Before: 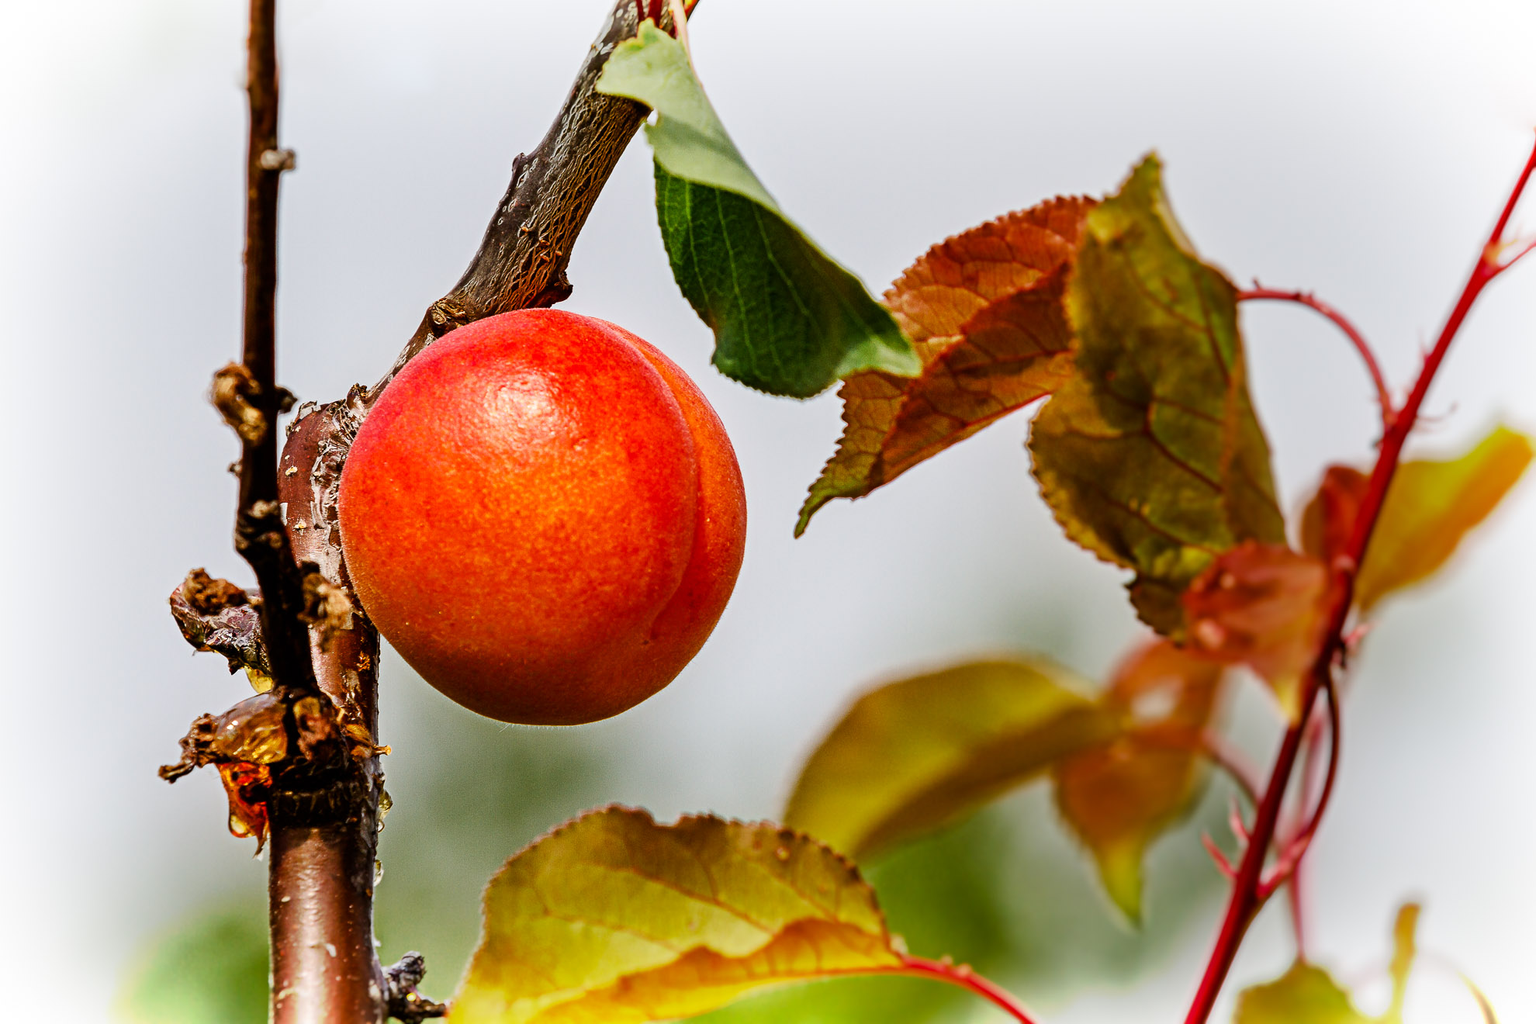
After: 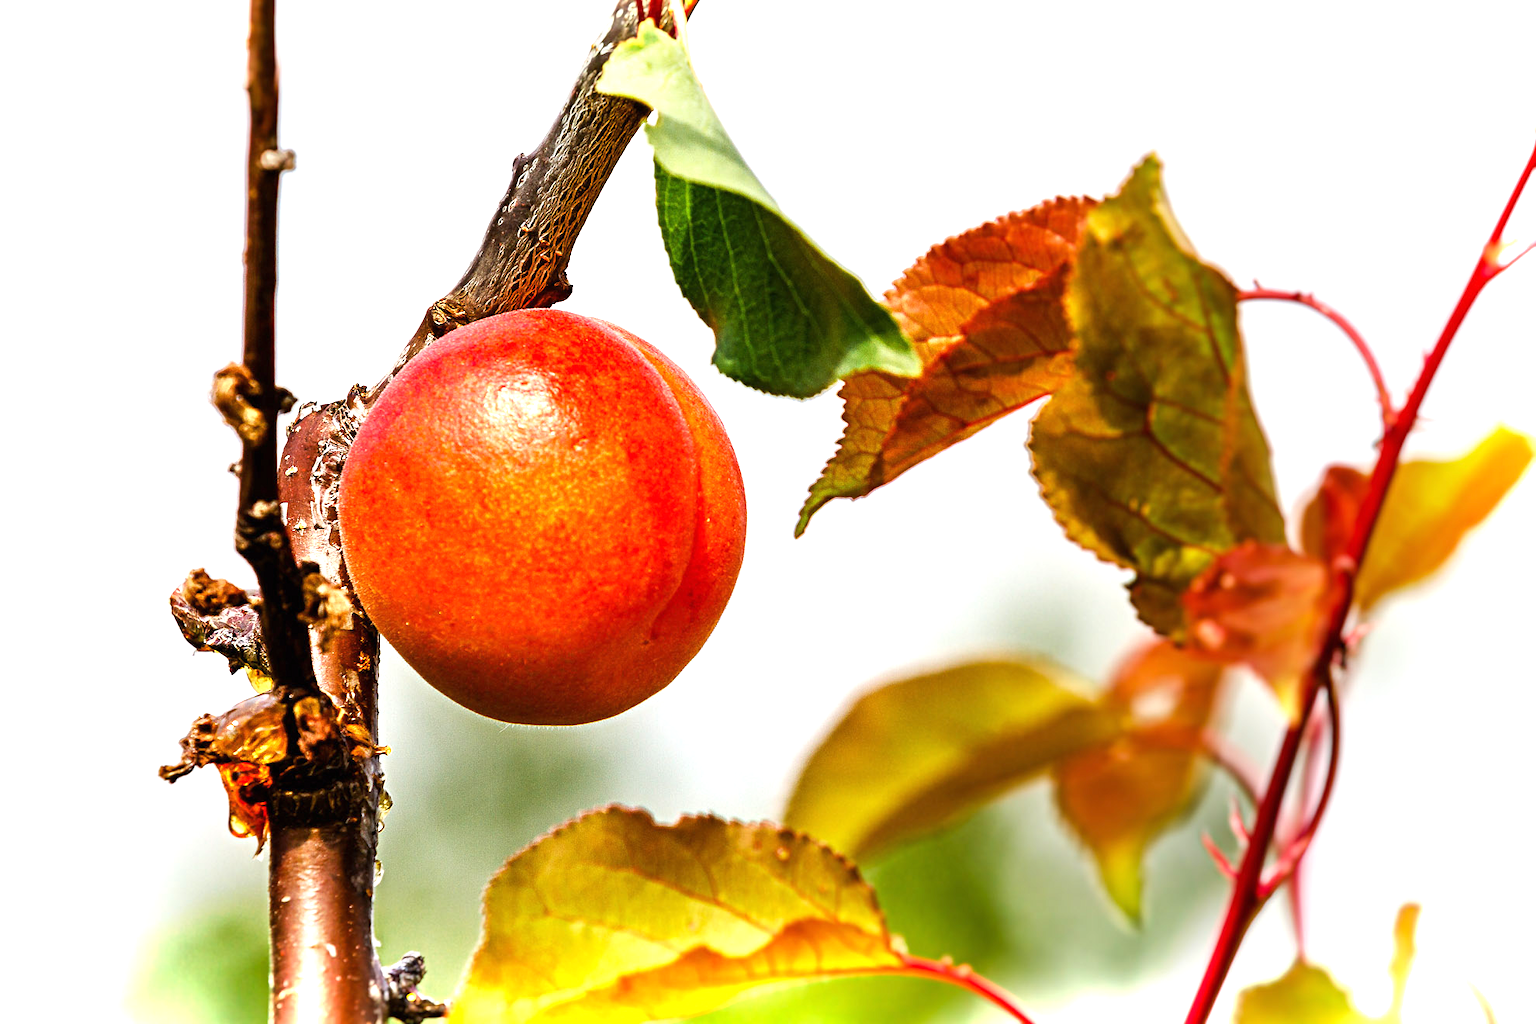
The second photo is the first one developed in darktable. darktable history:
exposure: black level correction 0, exposure 0.953 EV, compensate exposure bias true, compensate highlight preservation false
